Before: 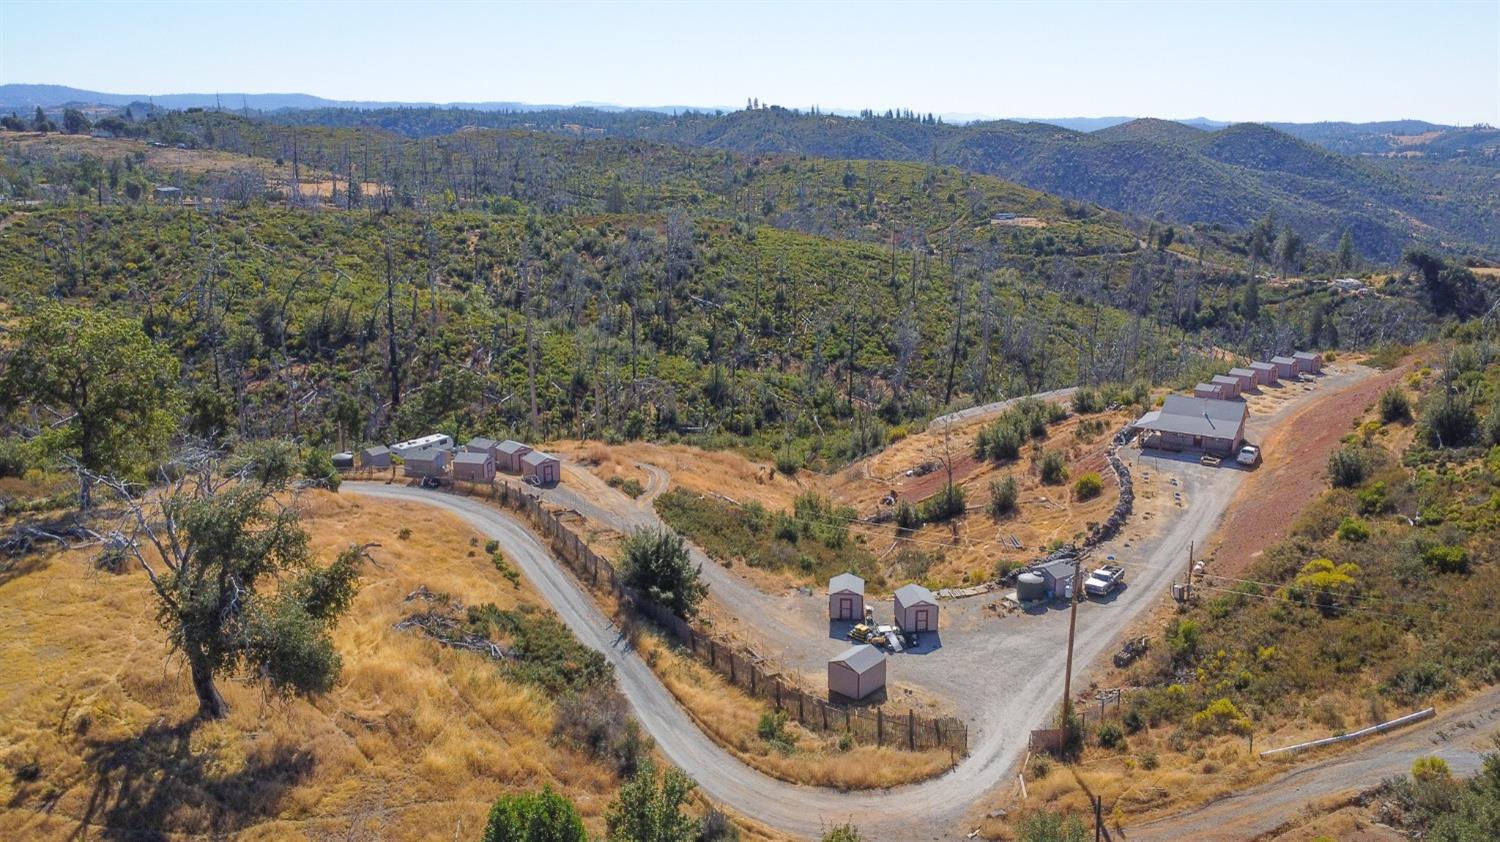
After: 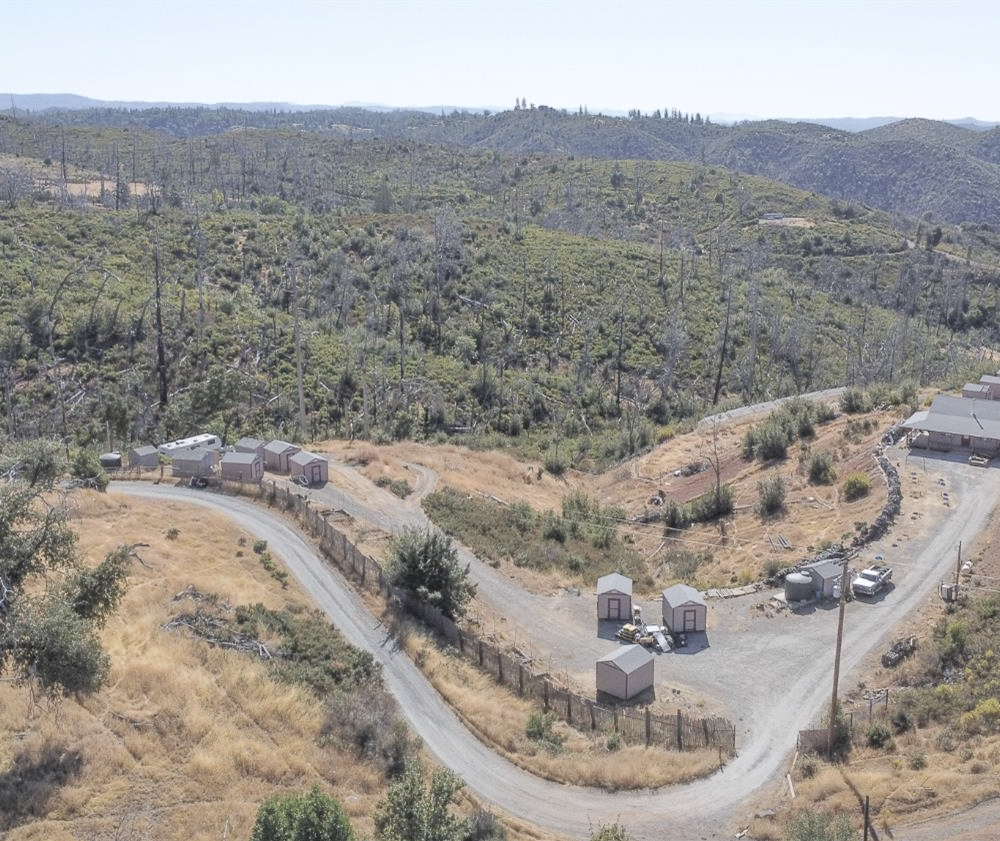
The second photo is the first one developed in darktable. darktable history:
white balance: red 0.983, blue 1.036
crop and rotate: left 15.546%, right 17.787%
contrast brightness saturation: brightness 0.18, saturation -0.5
